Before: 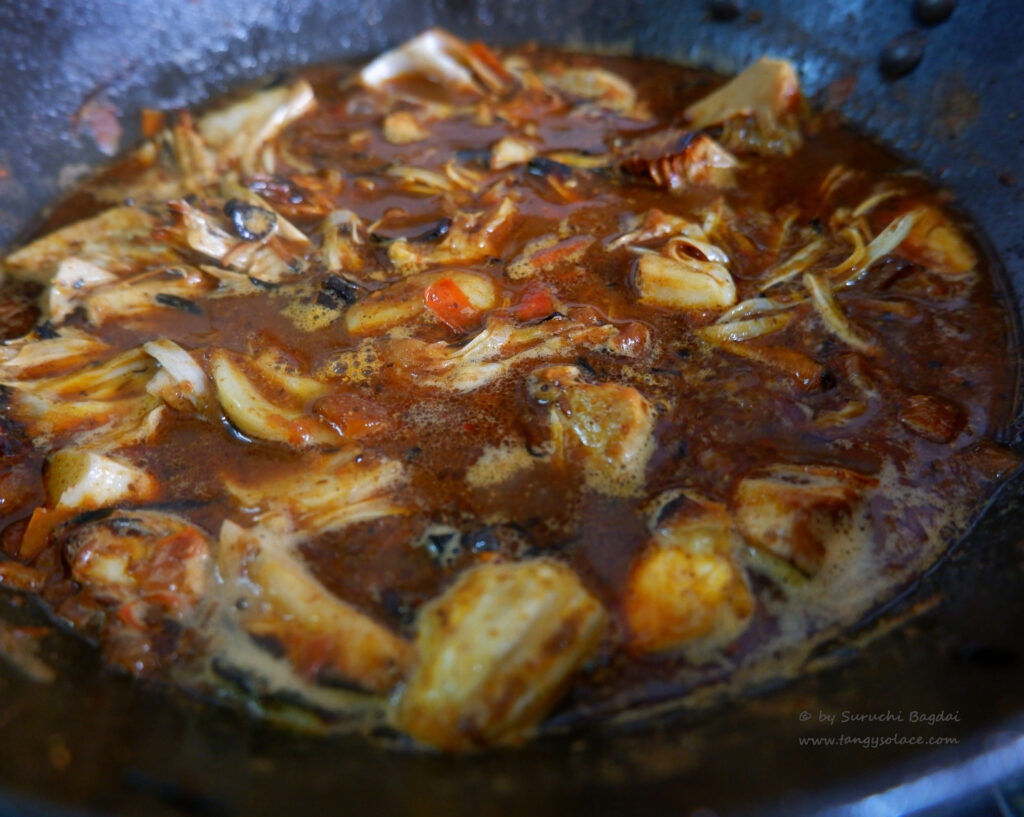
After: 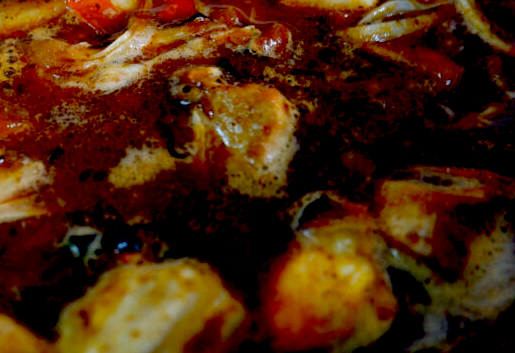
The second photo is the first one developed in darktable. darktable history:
exposure: black level correction 0.056, exposure -0.039 EV, compensate highlight preservation false
crop: left 35.03%, top 36.625%, right 14.663%, bottom 20.057%
